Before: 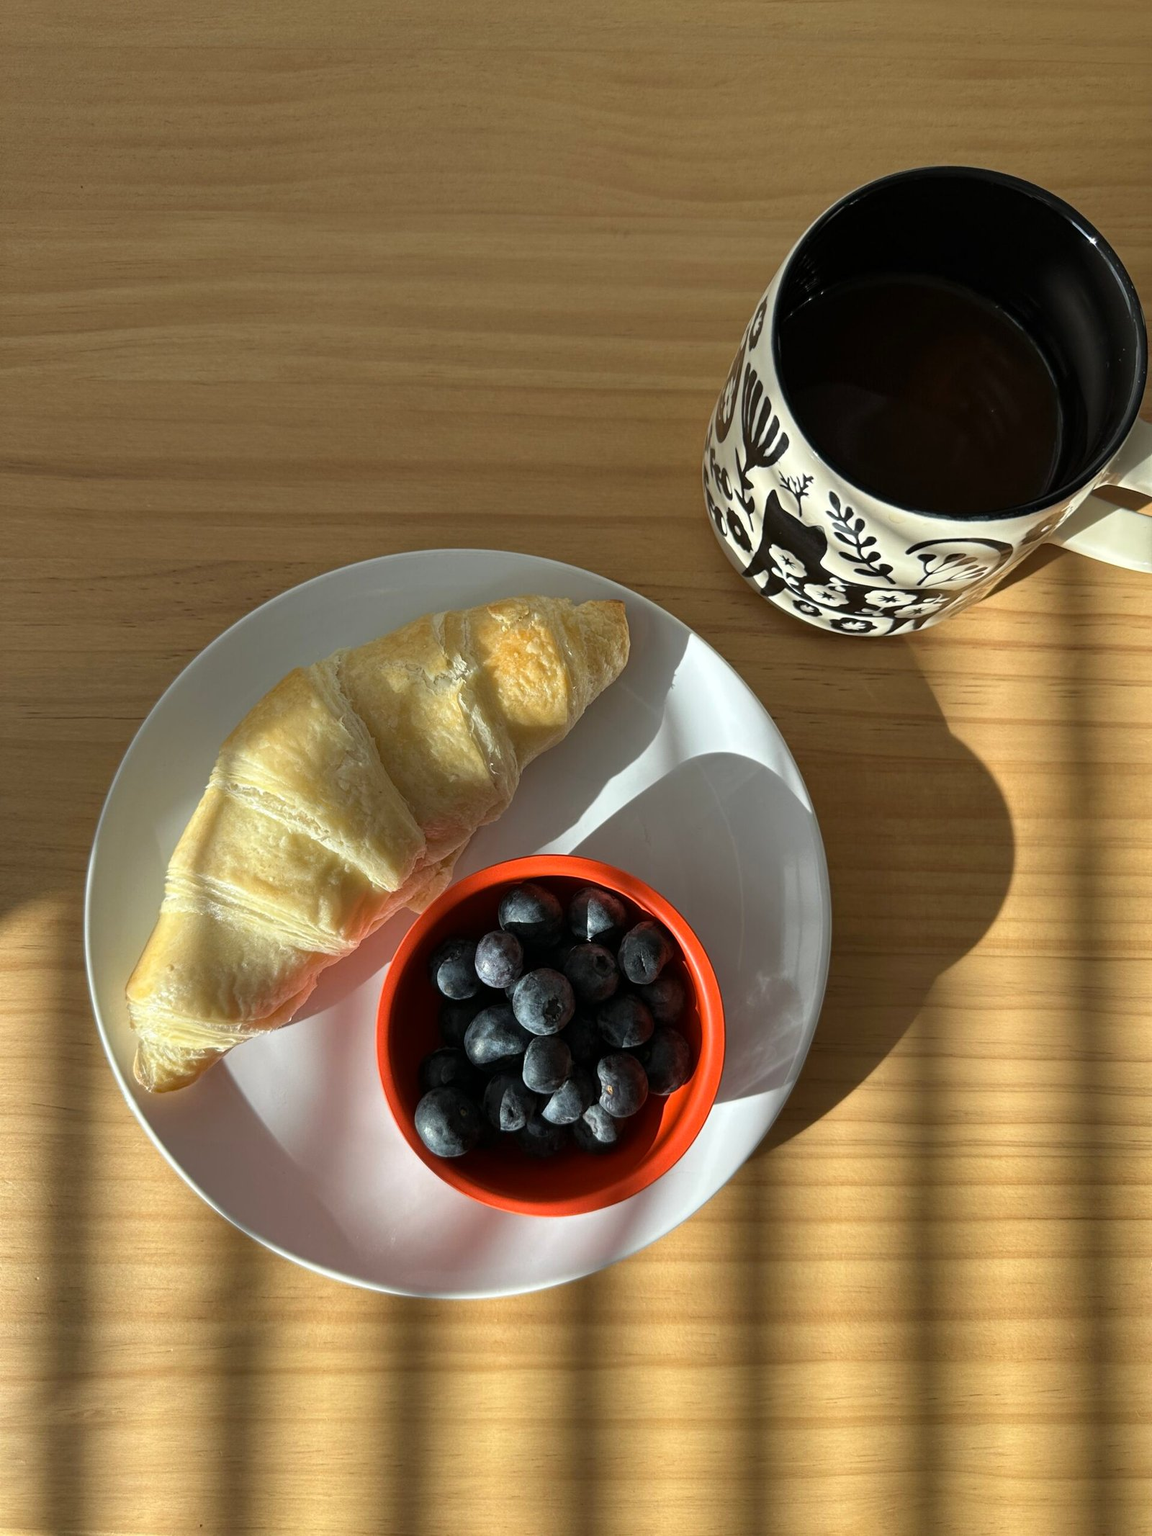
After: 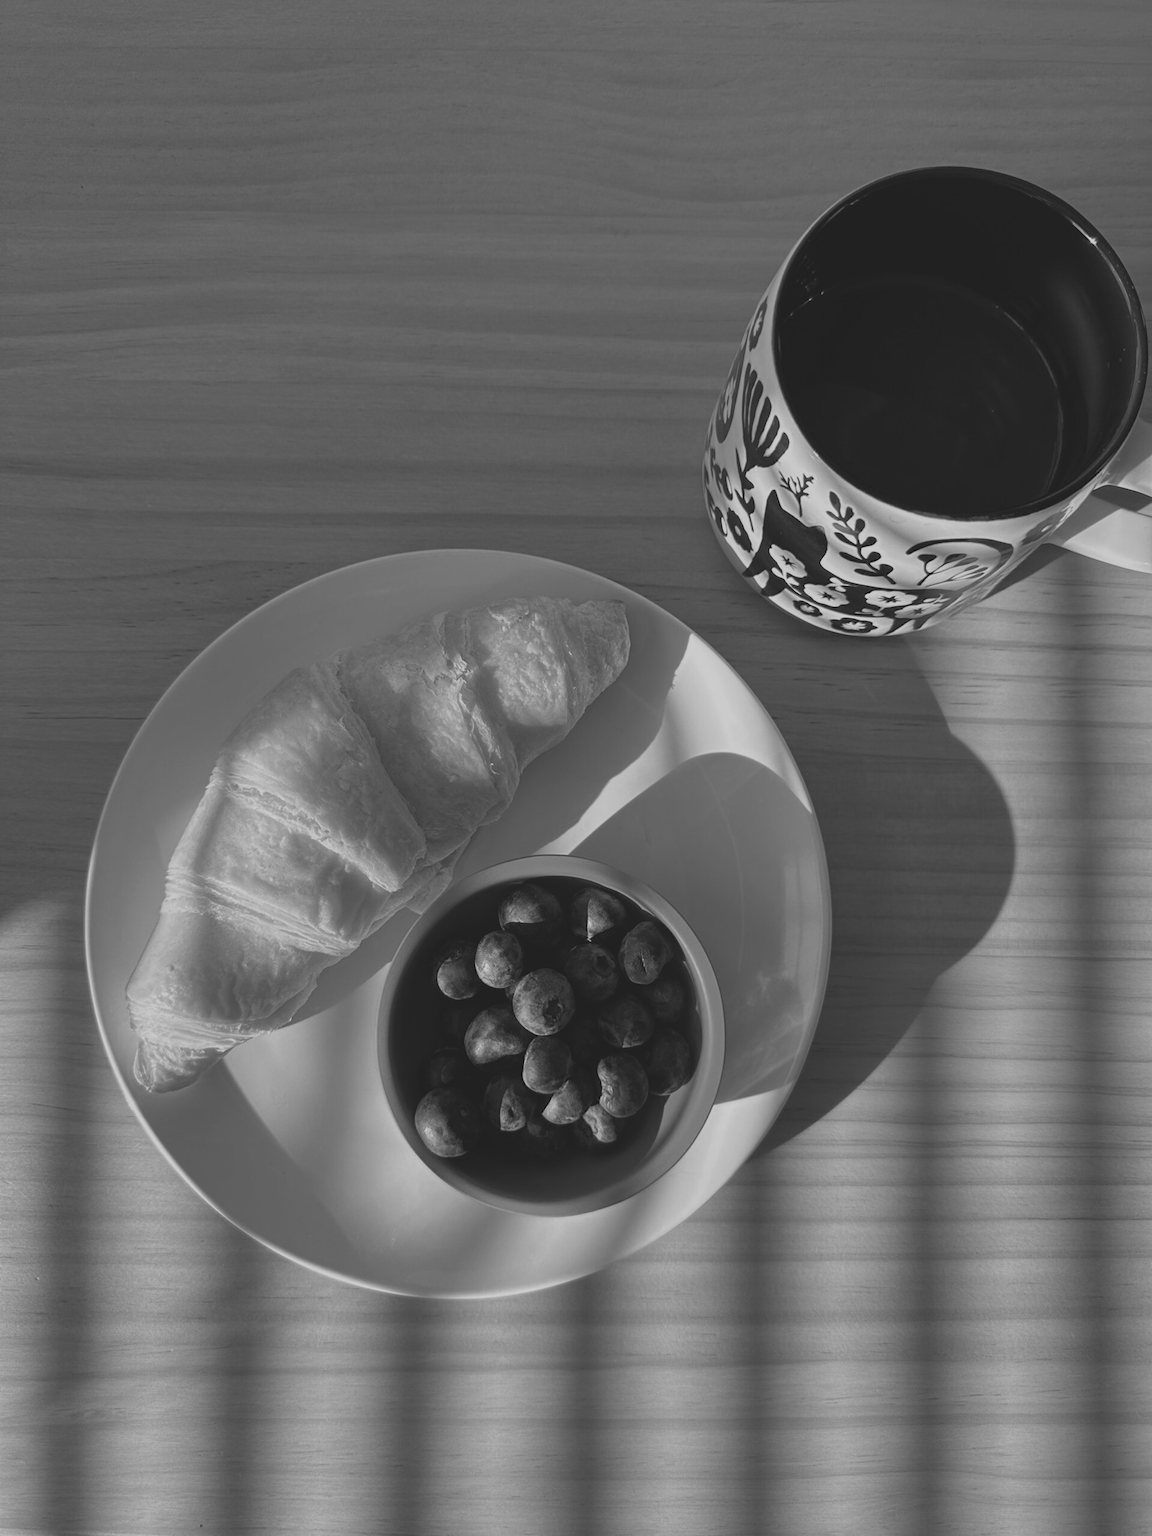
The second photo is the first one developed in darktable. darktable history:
tone curve: curves: ch0 [(0, 0) (0.915, 0.89) (1, 1)]
color calibration: output gray [0.267, 0.423, 0.261, 0], illuminant same as pipeline (D50), adaptation none (bypass)
contrast brightness saturation: contrast -0.26, saturation -0.43
